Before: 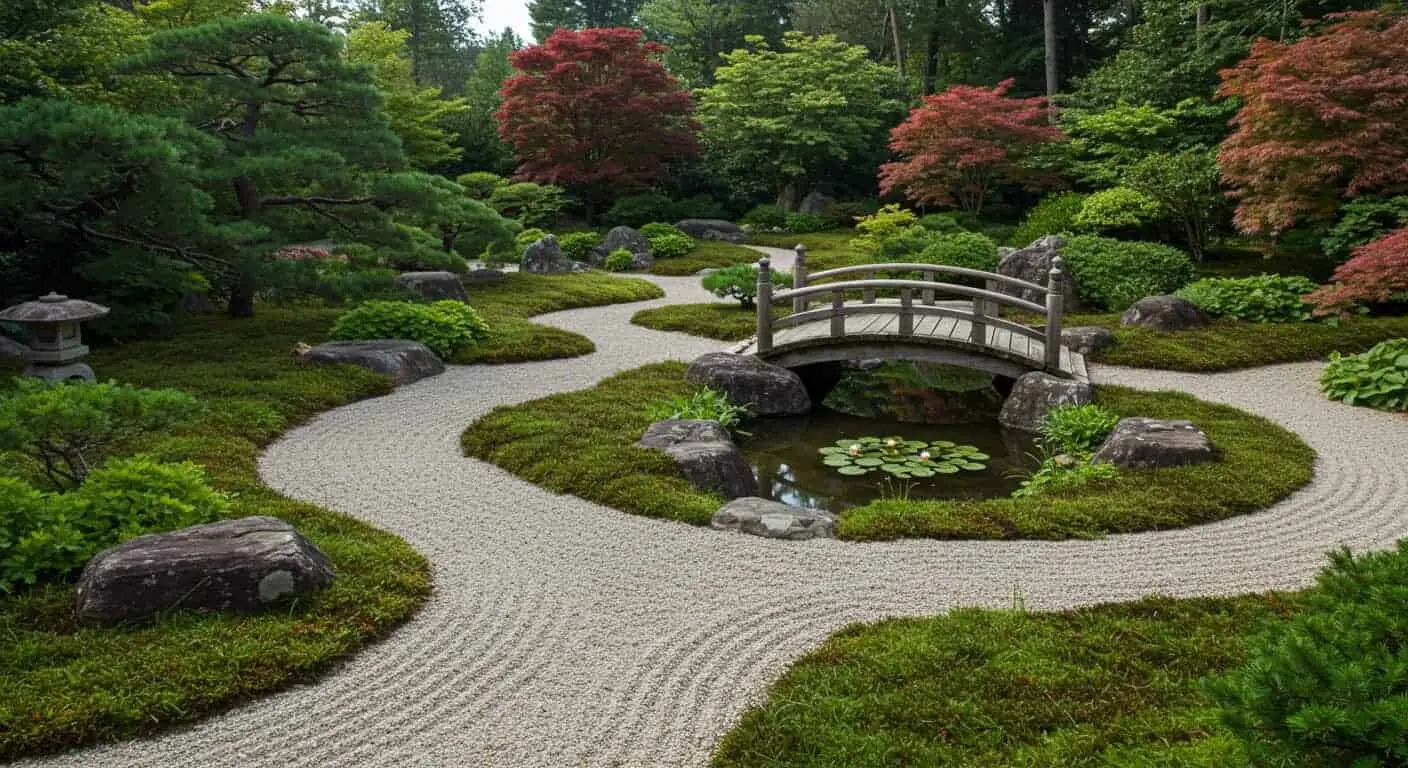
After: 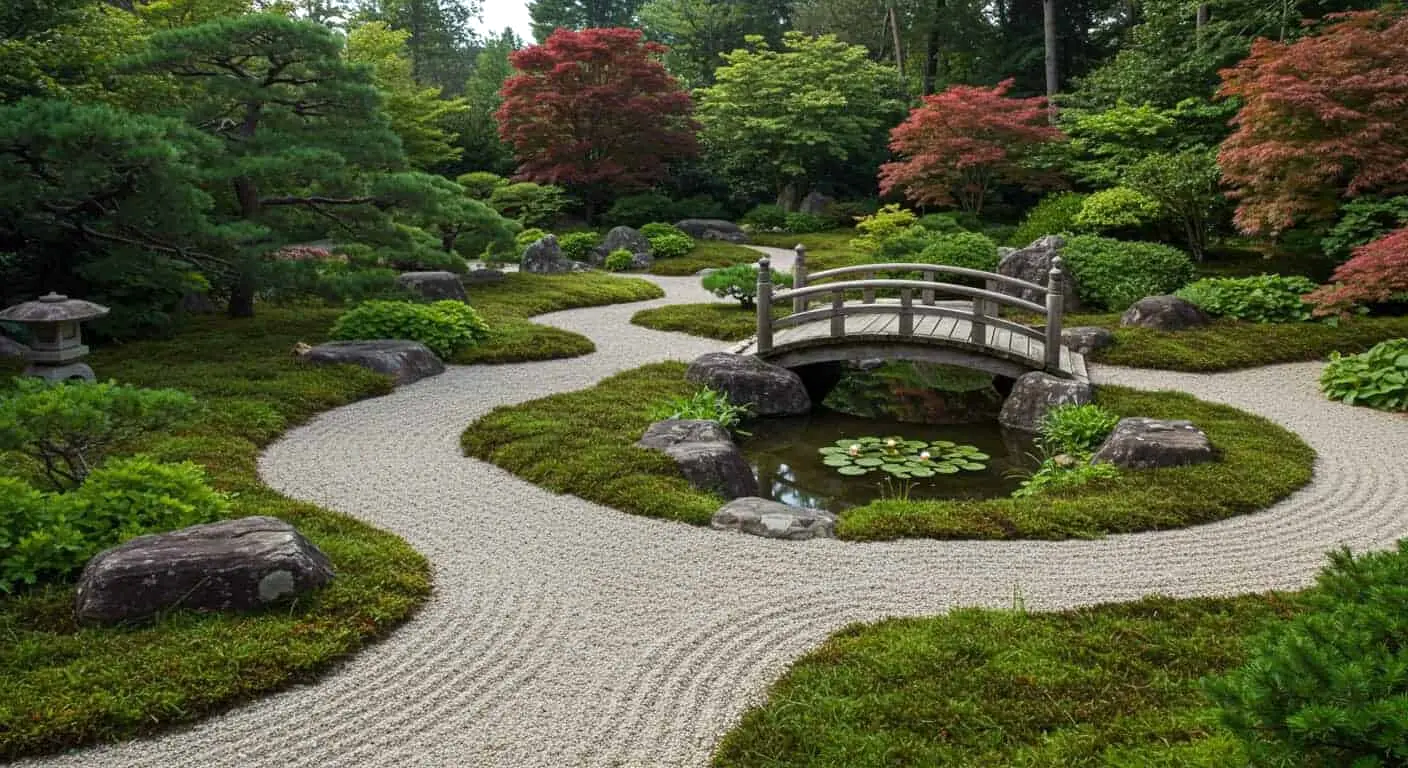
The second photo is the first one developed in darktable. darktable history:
exposure: exposure 0.135 EV, compensate highlight preservation false
